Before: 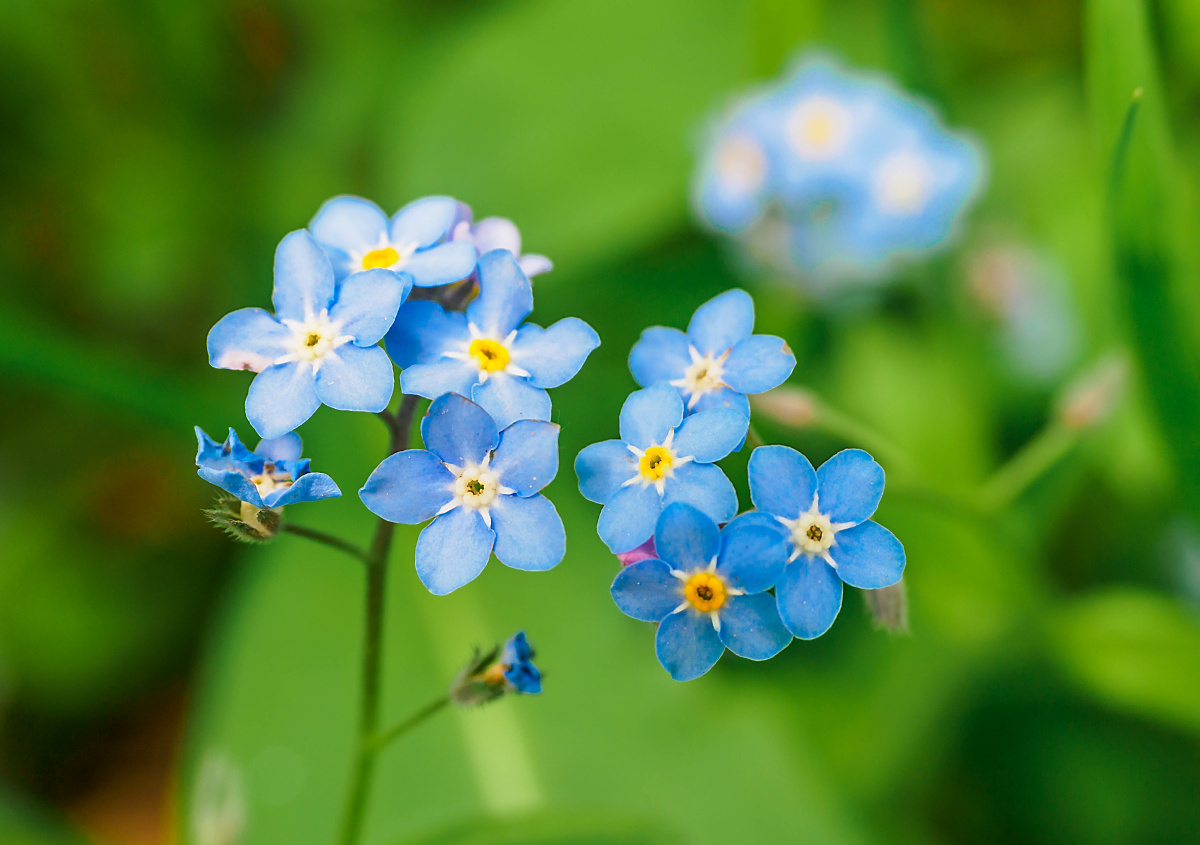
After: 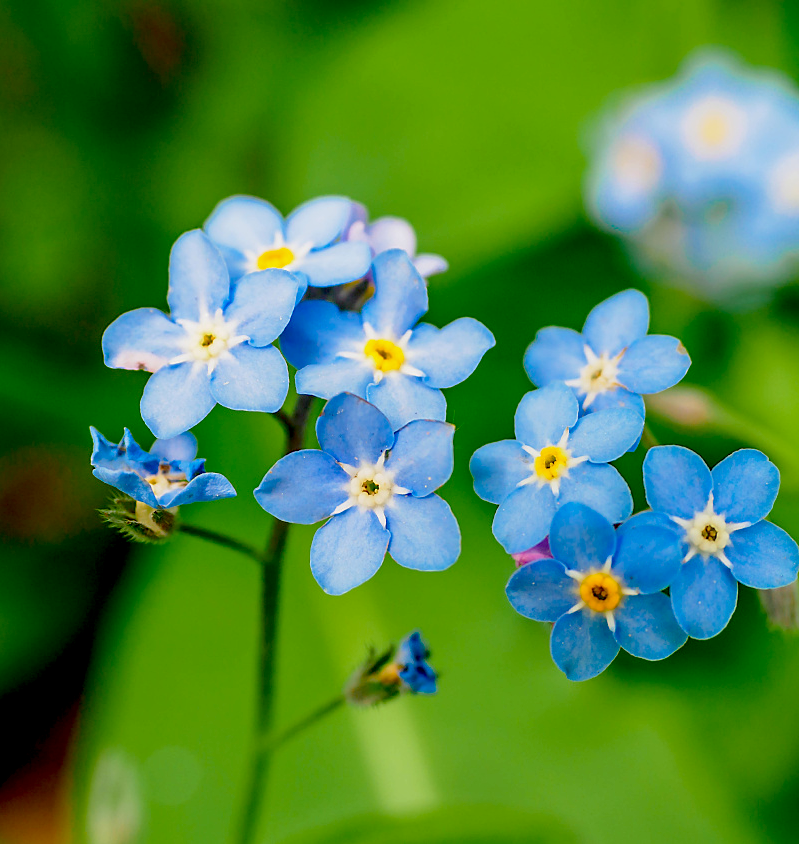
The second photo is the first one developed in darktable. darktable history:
crop and rotate: left 8.786%, right 24.548%
exposure: black level correction 0.029, exposure -0.073 EV, compensate highlight preservation false
